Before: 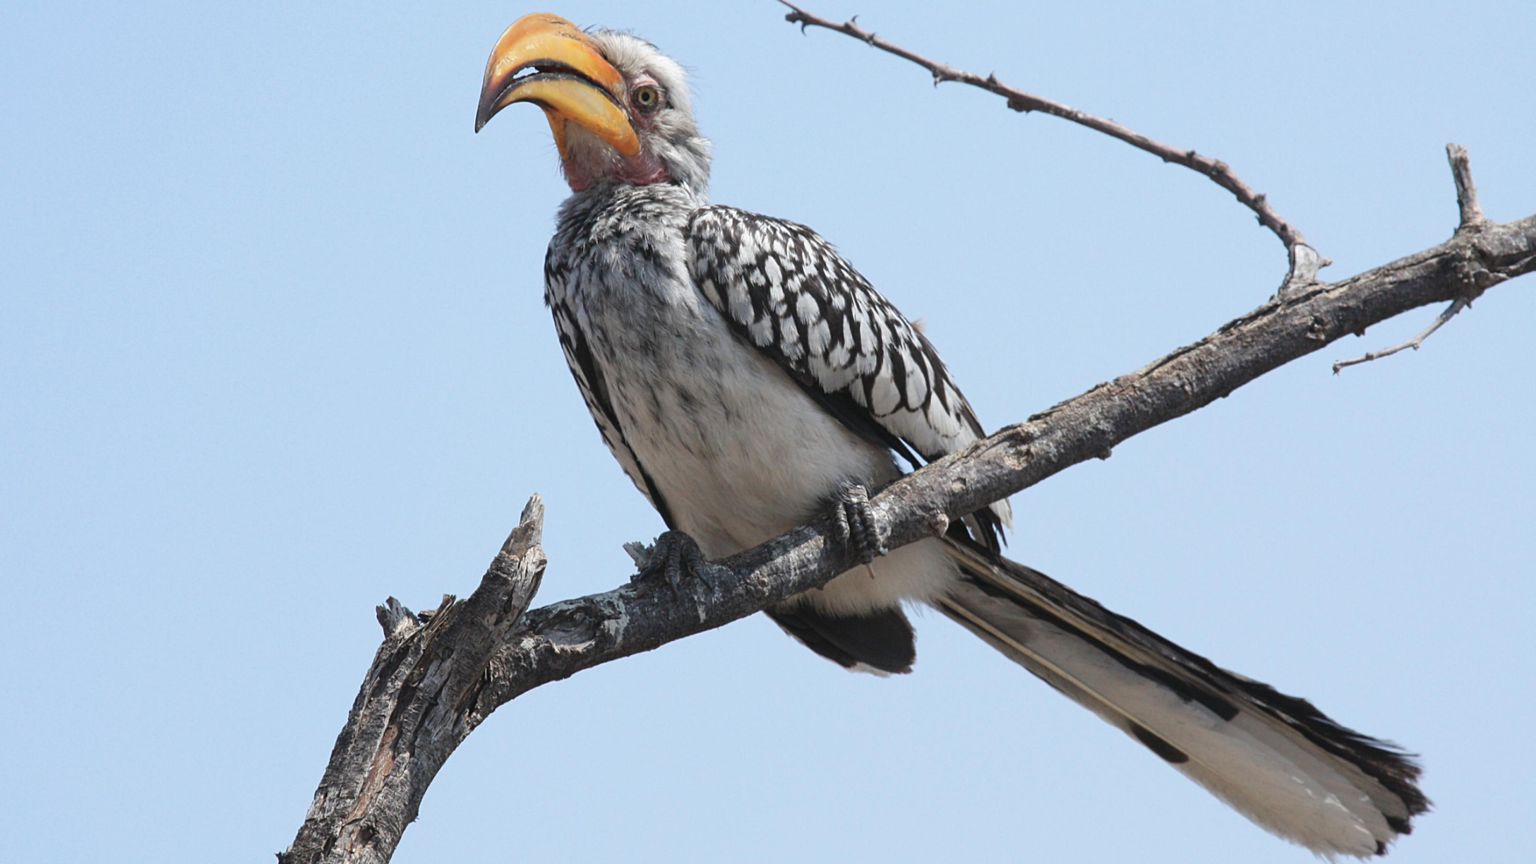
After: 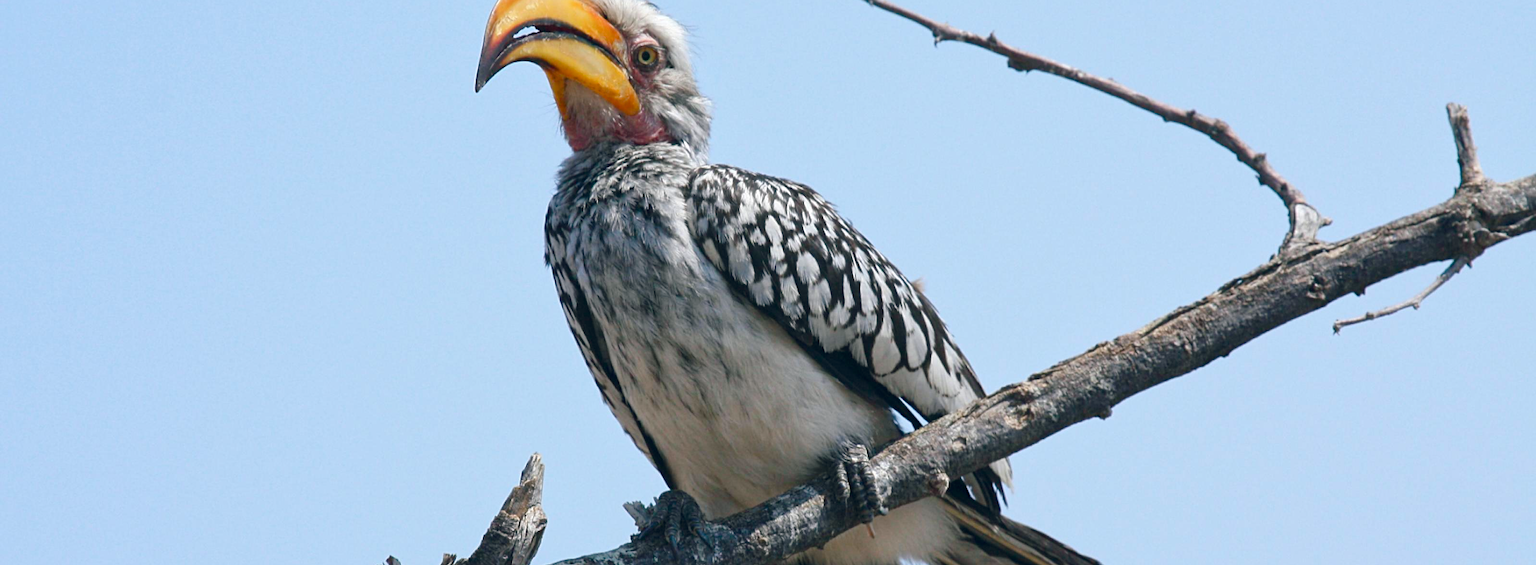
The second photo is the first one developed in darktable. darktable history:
local contrast: mode bilateral grid, contrast 19, coarseness 51, detail 119%, midtone range 0.2
crop and rotate: top 4.776%, bottom 29.714%
color balance rgb: shadows lift › luminance -7.626%, shadows lift › chroma 2.146%, shadows lift › hue 165.21°, global offset › chroma 0.056%, global offset › hue 253.43°, linear chroma grading › shadows -3.297%, linear chroma grading › highlights -4.819%, perceptual saturation grading › global saturation 35.035%, perceptual saturation grading › highlights -25.3%, perceptual saturation grading › shadows 49.99%, global vibrance 20%
sharpen: radius 1.02
